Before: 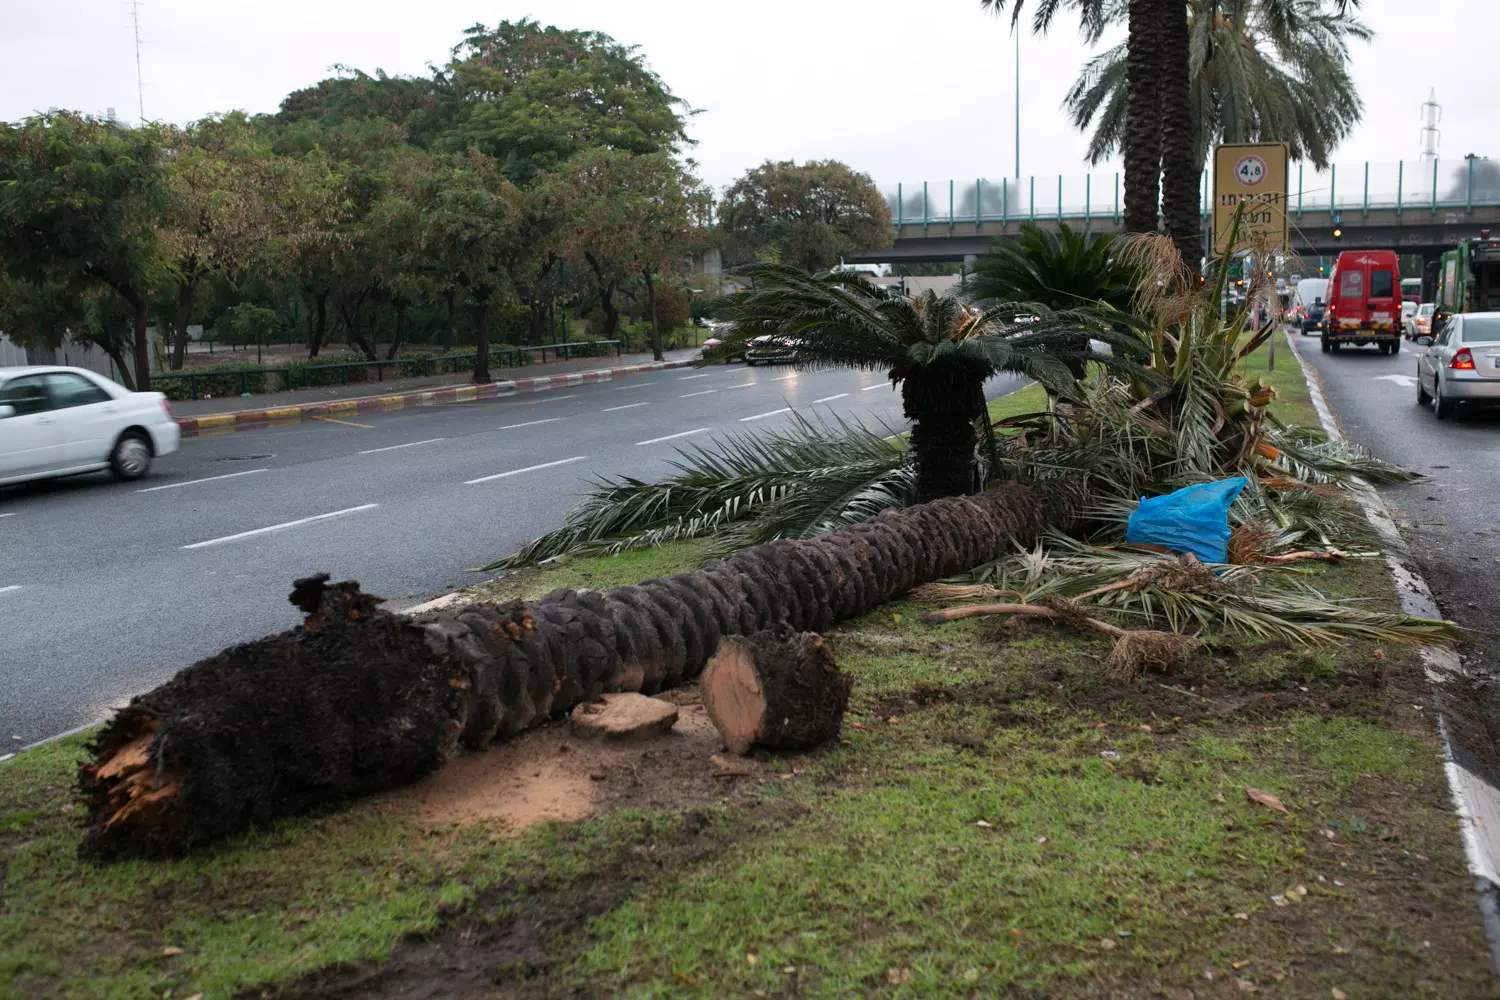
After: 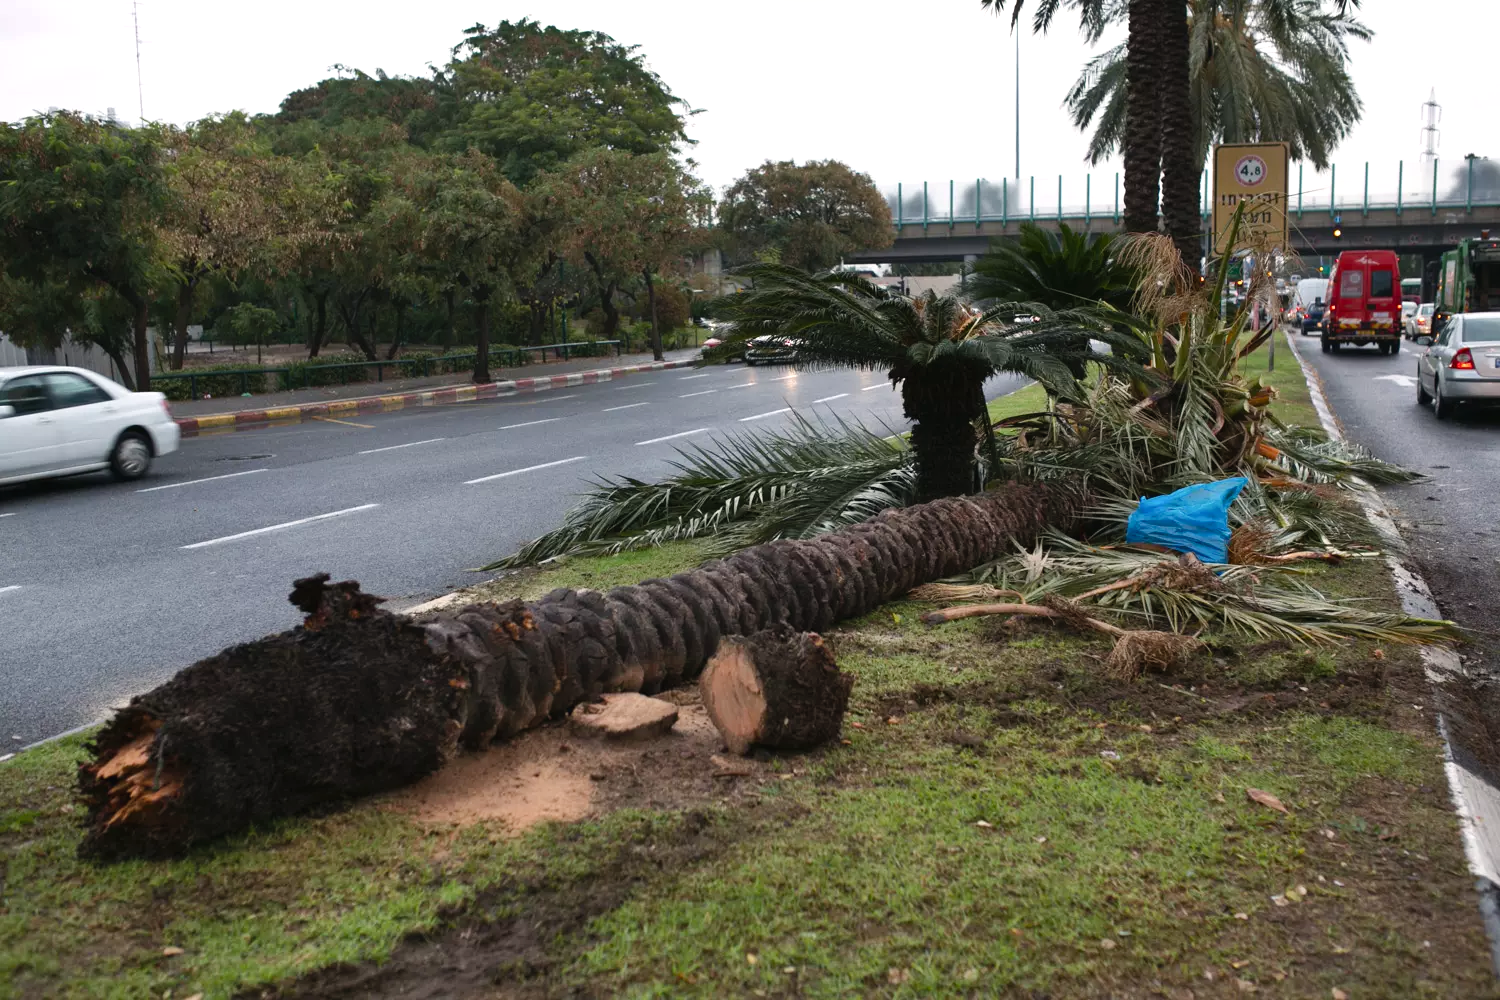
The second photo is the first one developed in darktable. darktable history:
tone equalizer: on, module defaults
shadows and highlights: soften with gaussian
color balance rgb: shadows lift › chroma 1%, shadows lift › hue 28.8°, power › hue 60°, highlights gain › chroma 1%, highlights gain › hue 60°, global offset › luminance 0.25%, perceptual saturation grading › highlights -20%, perceptual saturation grading › shadows 20%, perceptual brilliance grading › highlights 5%, perceptual brilliance grading › shadows -10%, global vibrance 19.67%
